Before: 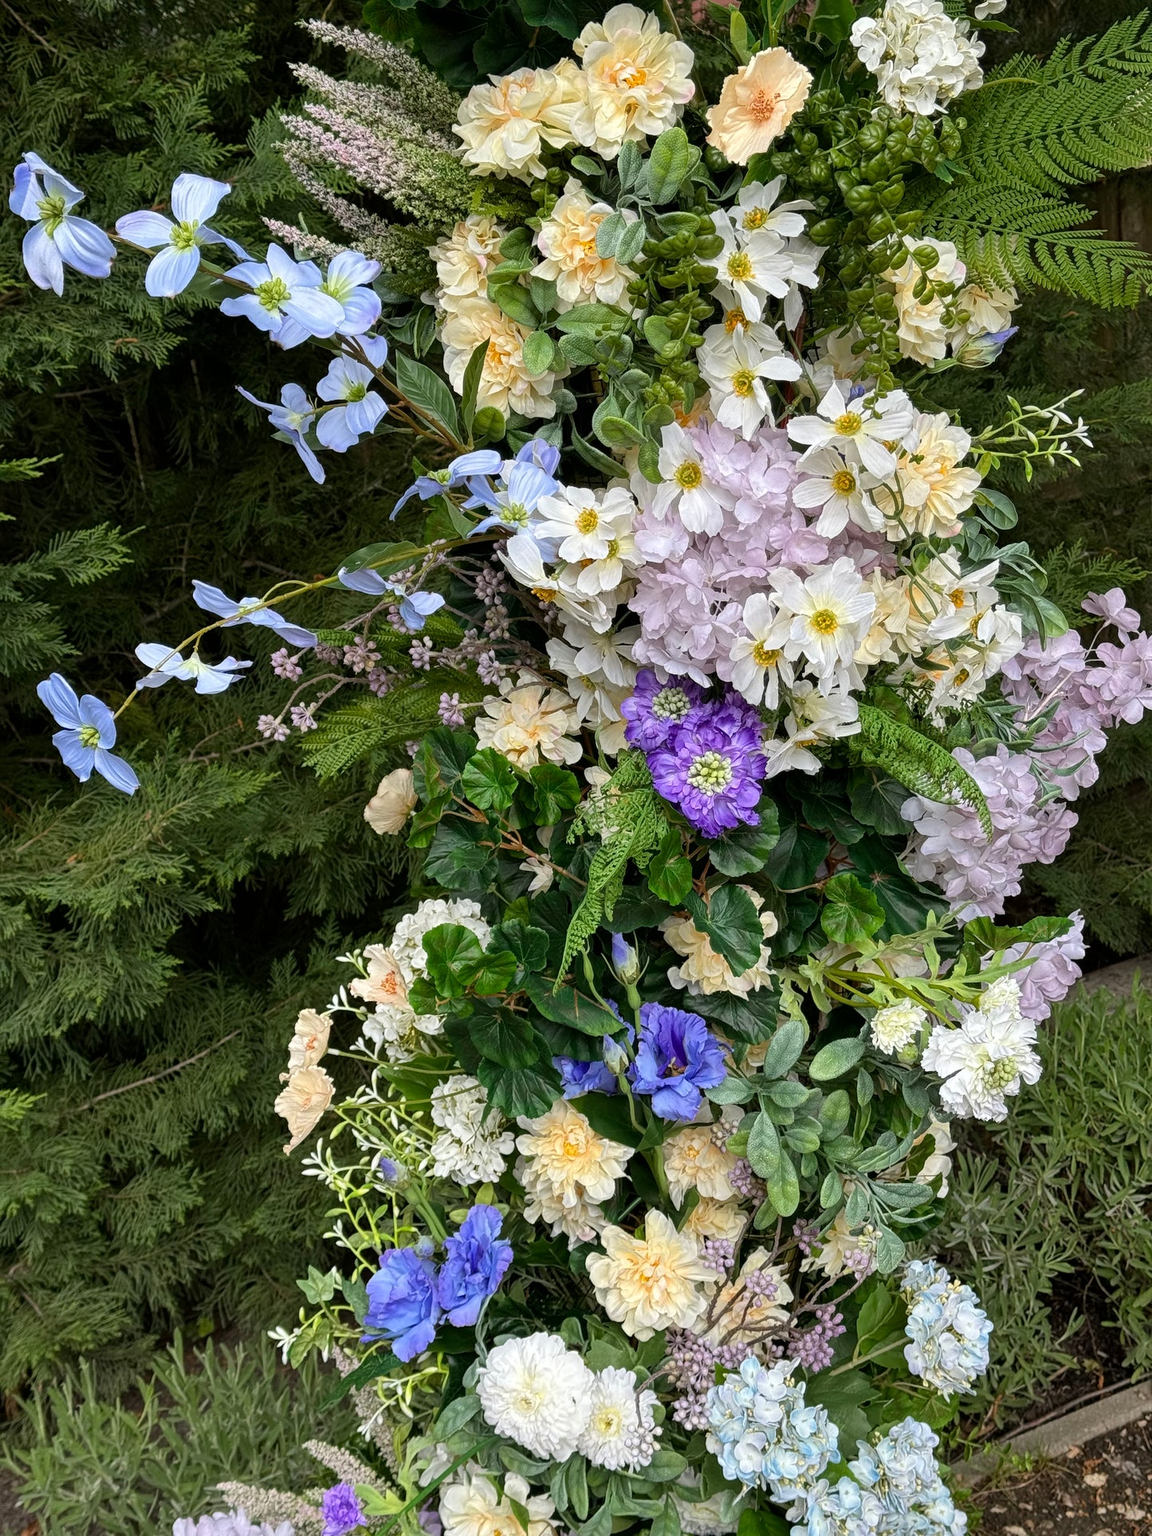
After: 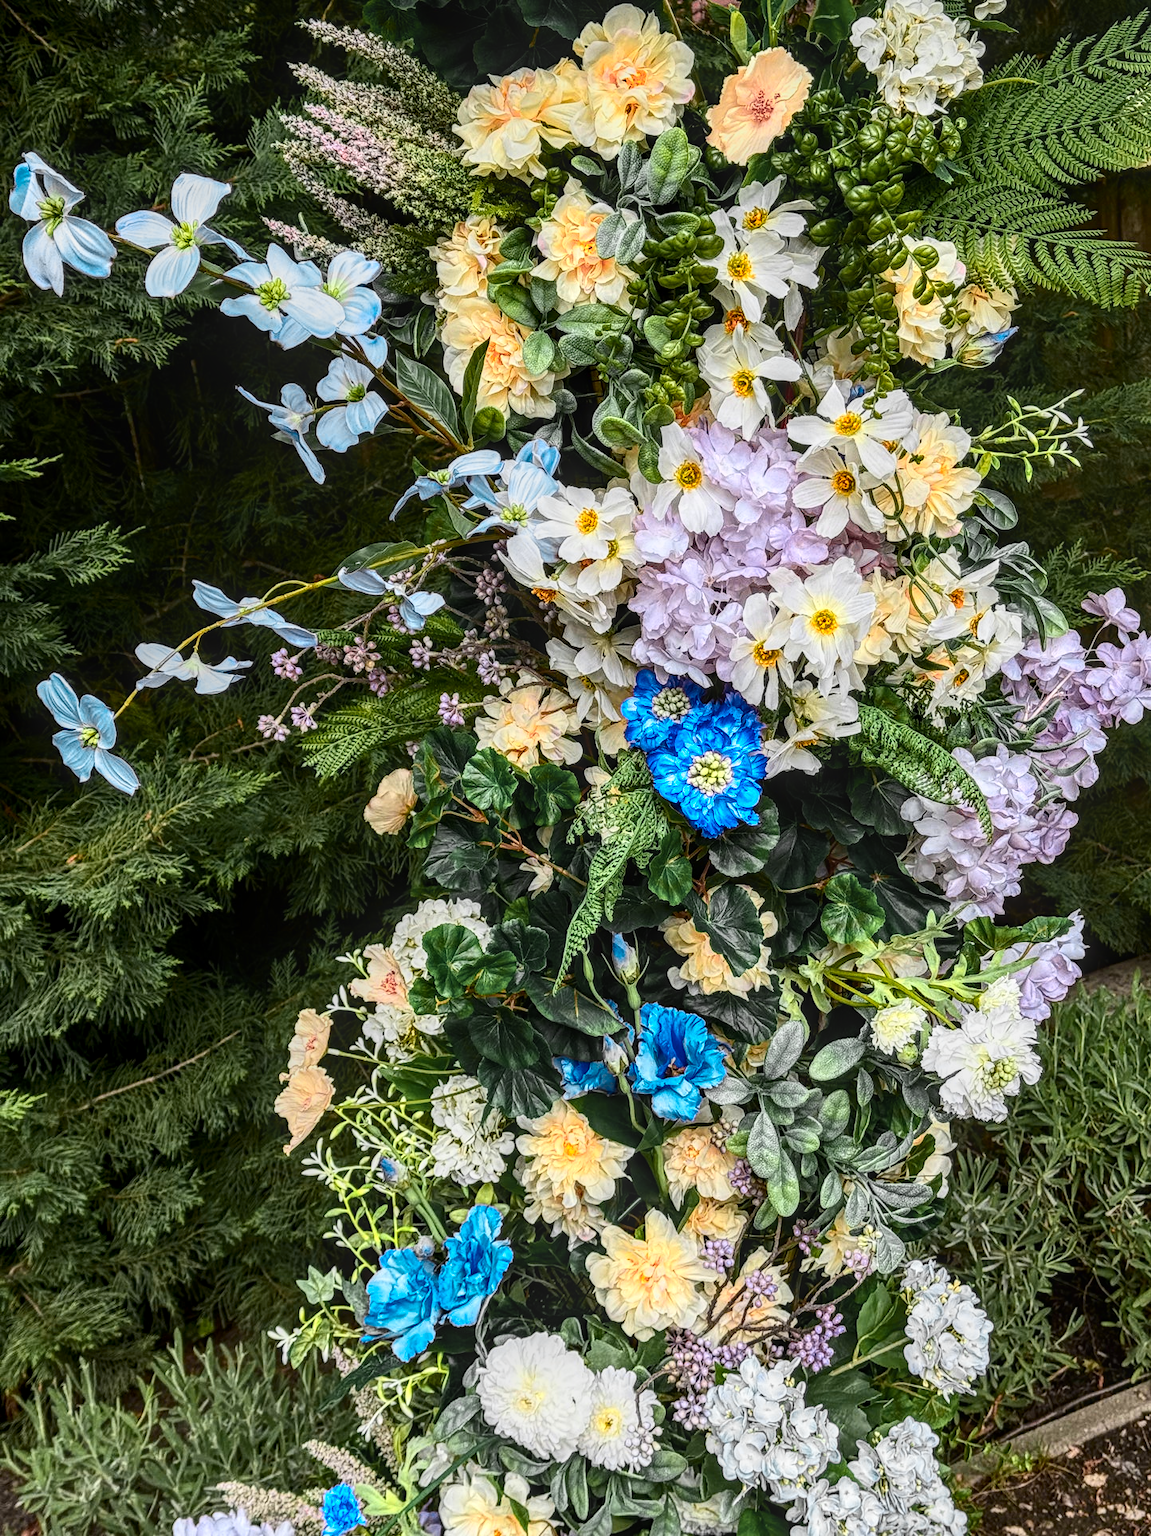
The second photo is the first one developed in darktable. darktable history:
local contrast: highlights 2%, shadows 7%, detail 134%
contrast brightness saturation: contrast 0.275
color zones: curves: ch0 [(0.257, 0.558) (0.75, 0.565)]; ch1 [(0.004, 0.857) (0.14, 0.416) (0.257, 0.695) (0.442, 0.032) (0.736, 0.266) (0.891, 0.741)]; ch2 [(0, 0.623) (0.112, 0.436) (0.271, 0.474) (0.516, 0.64) (0.743, 0.286)]
